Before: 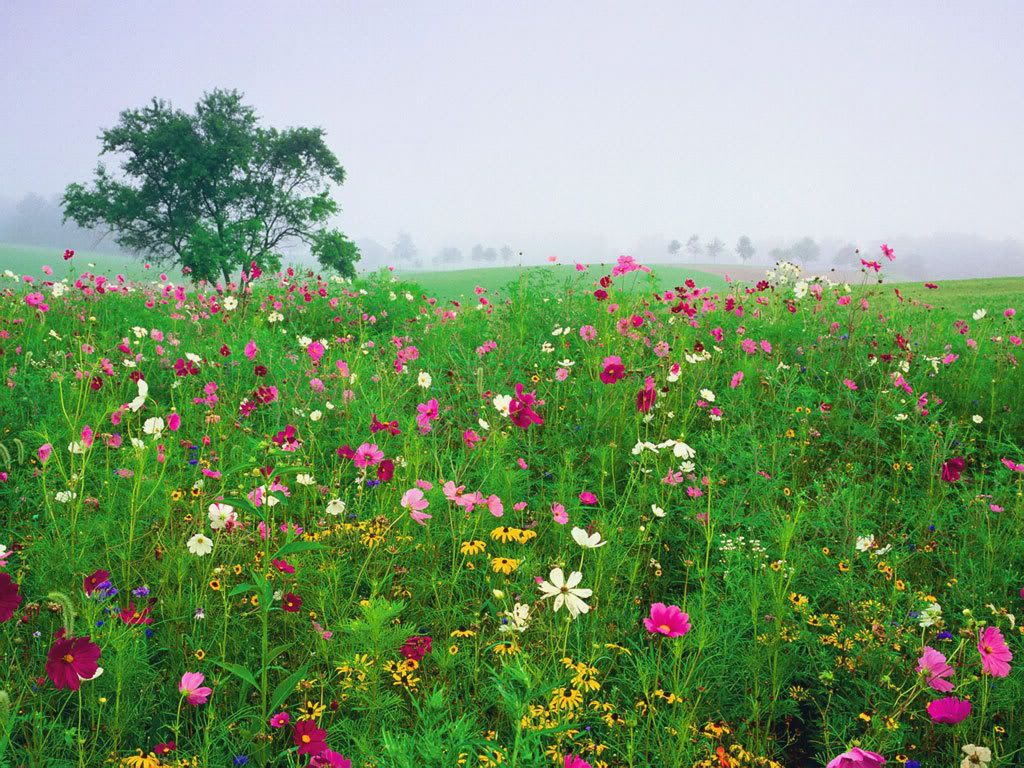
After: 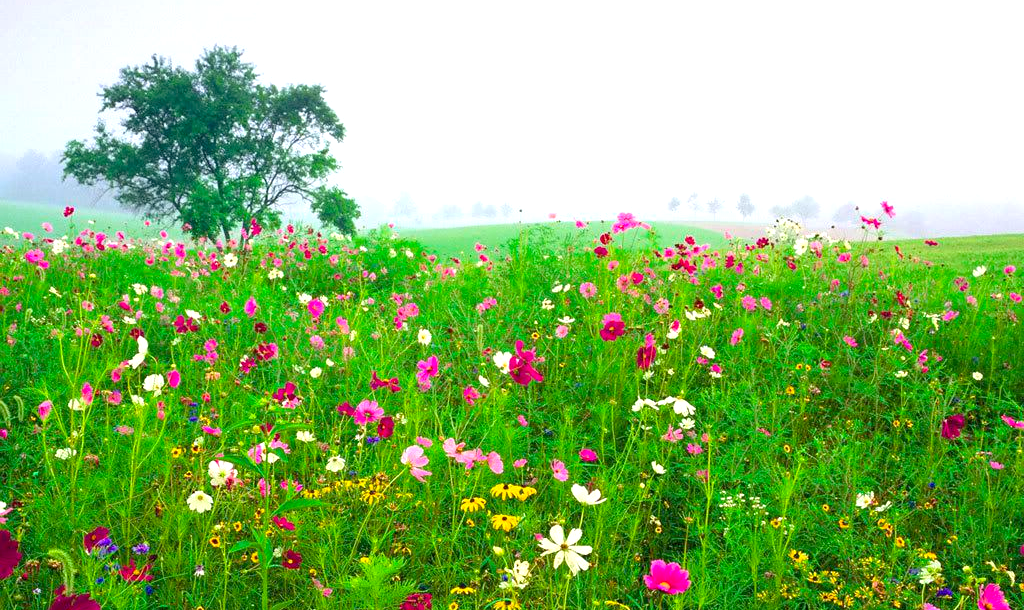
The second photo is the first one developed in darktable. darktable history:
exposure: exposure 0.607 EV, compensate exposure bias true, compensate highlight preservation false
crop and rotate: top 5.661%, bottom 14.898%
color balance rgb: global offset › luminance -0.512%, perceptual saturation grading › global saturation 19.675%
